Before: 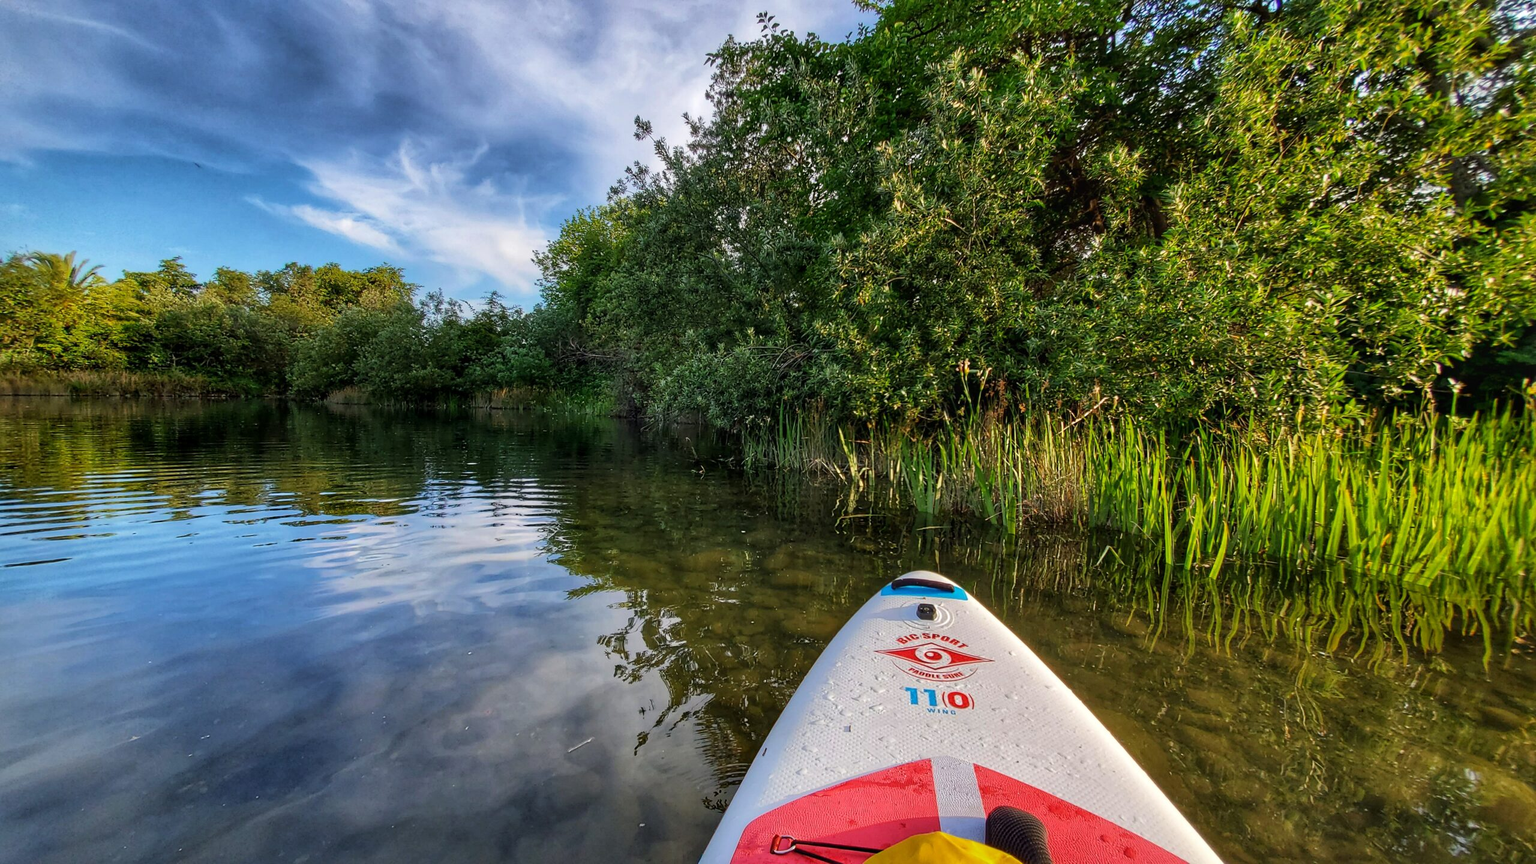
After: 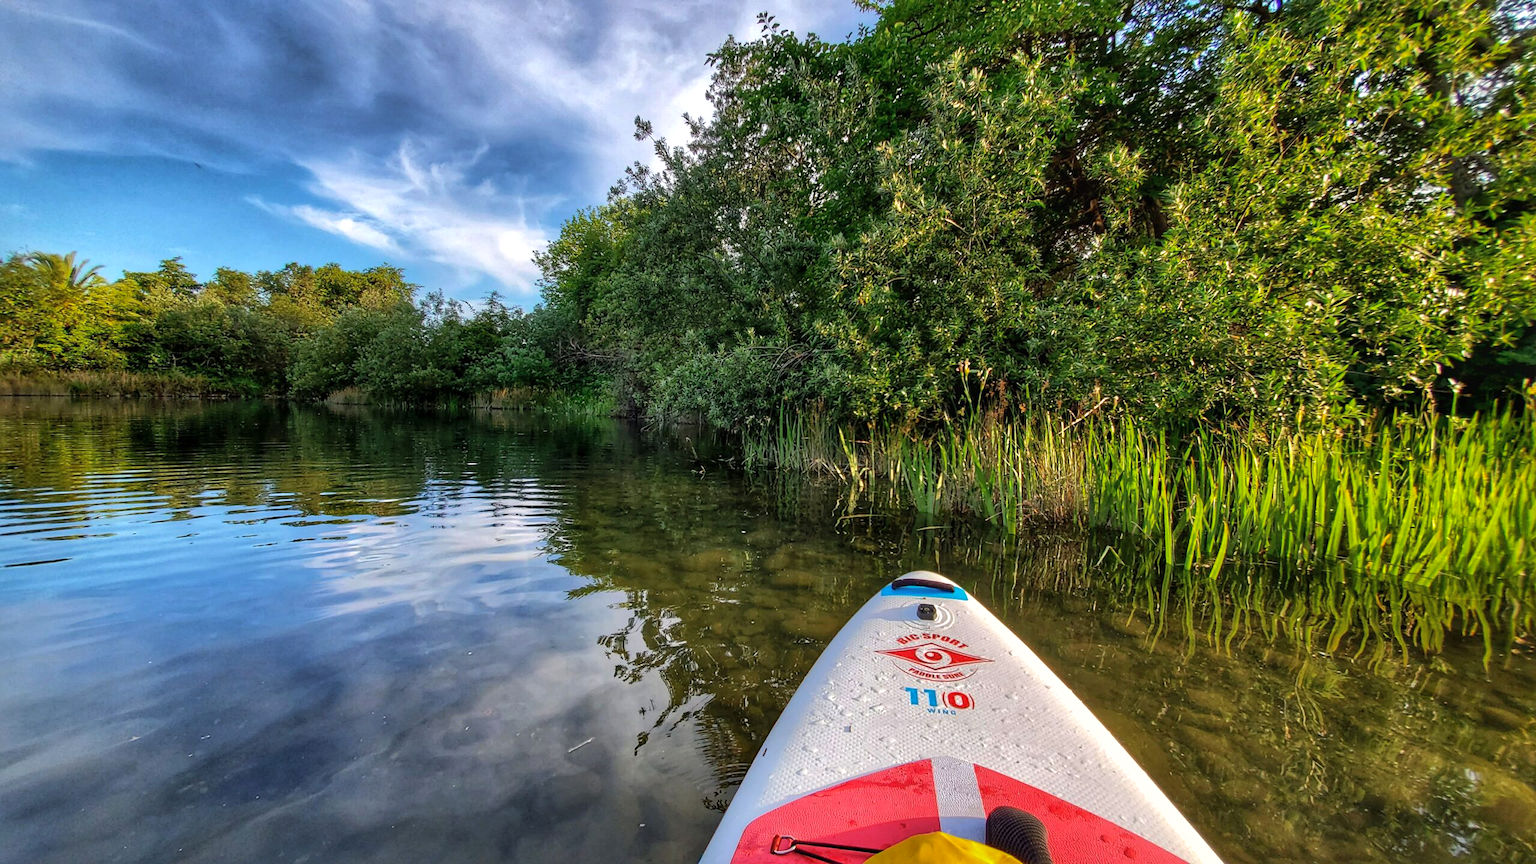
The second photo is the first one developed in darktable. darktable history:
shadows and highlights: on, module defaults
tone equalizer: -8 EV -0.417 EV, -7 EV -0.389 EV, -6 EV -0.333 EV, -5 EV -0.222 EV, -3 EV 0.222 EV, -2 EV 0.333 EV, -1 EV 0.389 EV, +0 EV 0.417 EV, edges refinement/feathering 500, mask exposure compensation -1.57 EV, preserve details no
